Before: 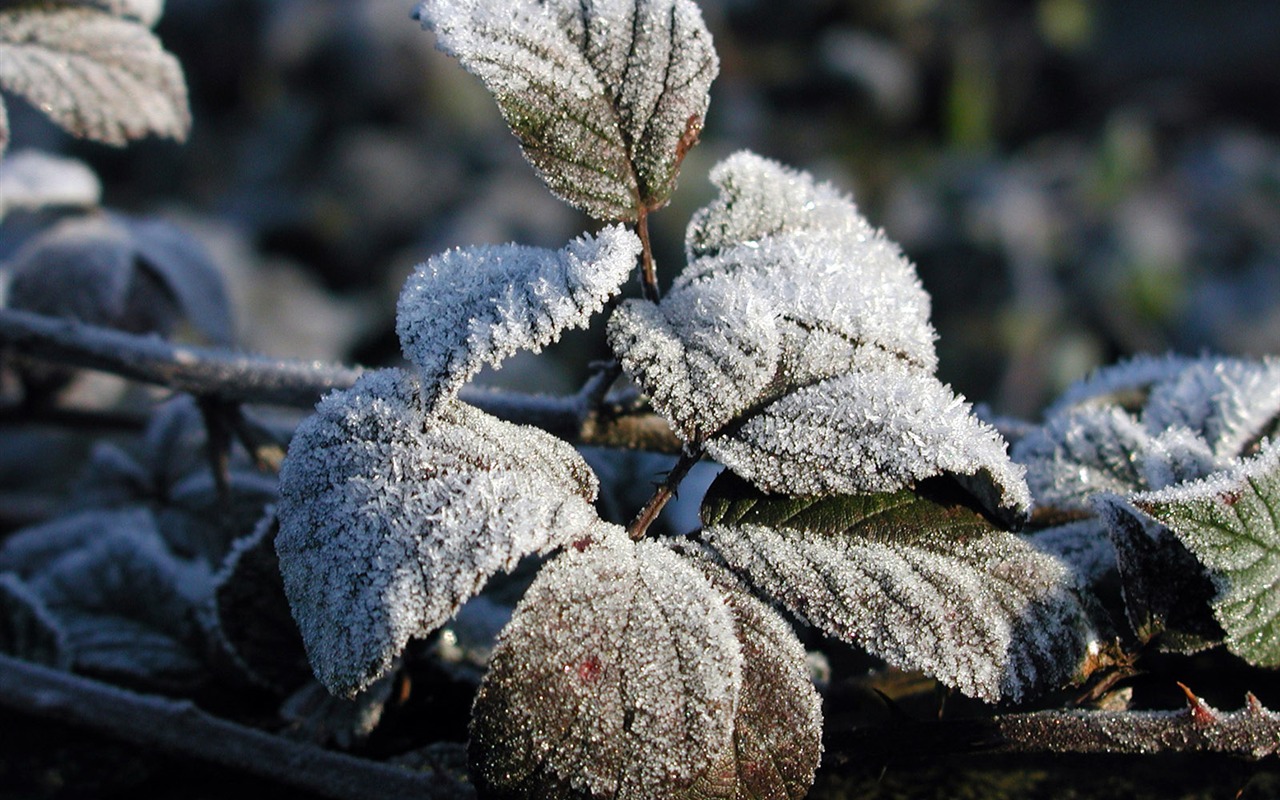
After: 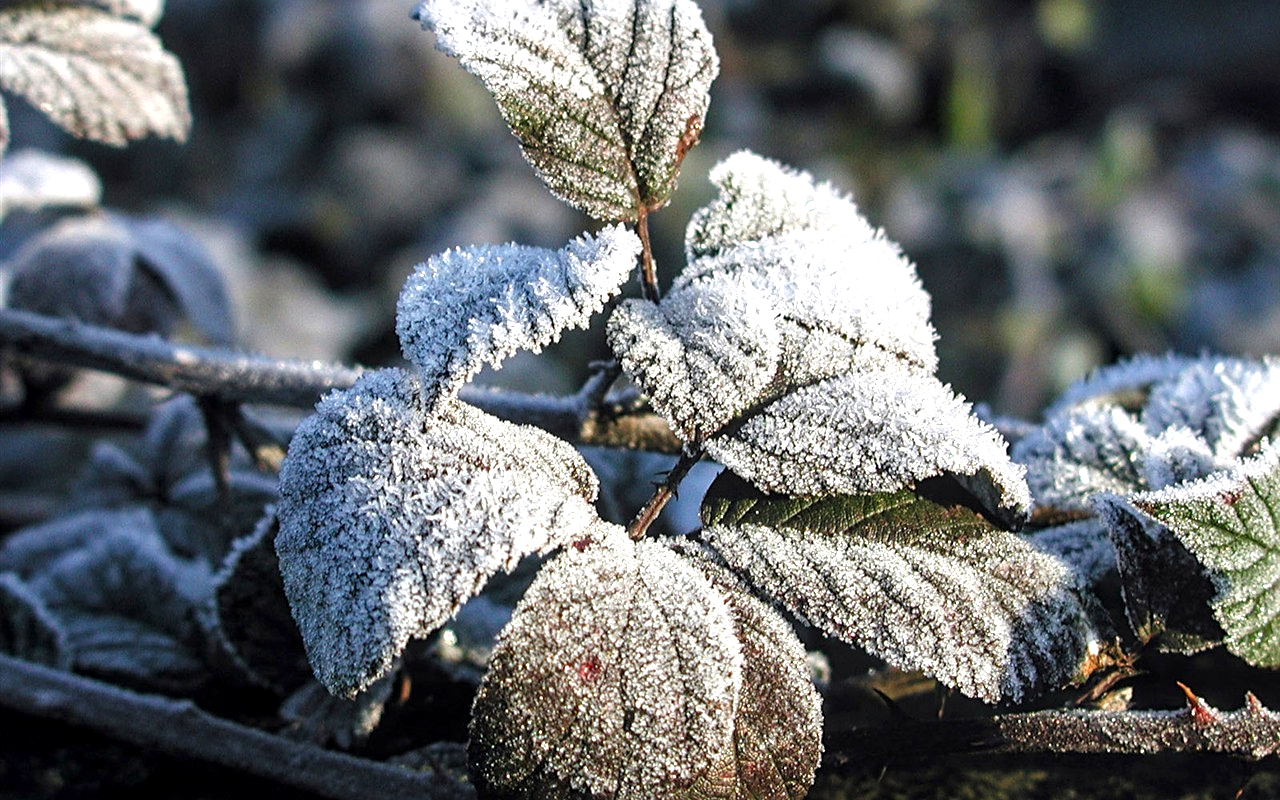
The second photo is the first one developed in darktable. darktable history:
sharpen: radius 2.51, amount 0.324
local contrast: highlights 54%, shadows 52%, detail 130%, midtone range 0.458
tone equalizer: edges refinement/feathering 500, mask exposure compensation -1.57 EV, preserve details no
exposure: exposure 0.734 EV, compensate highlight preservation false
